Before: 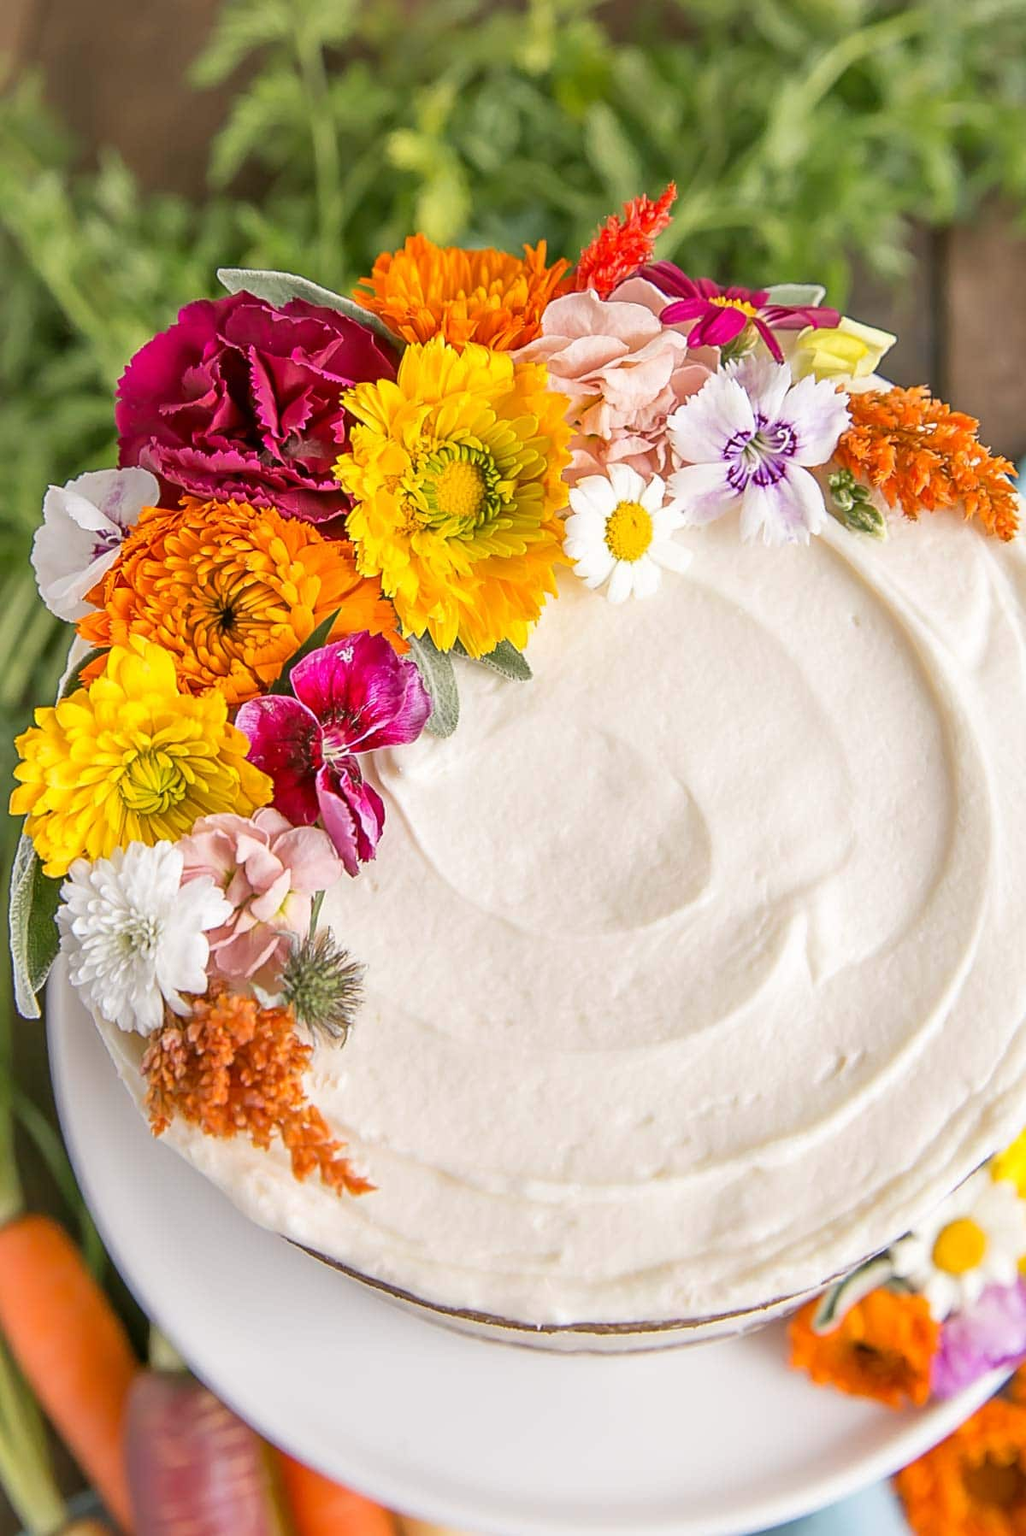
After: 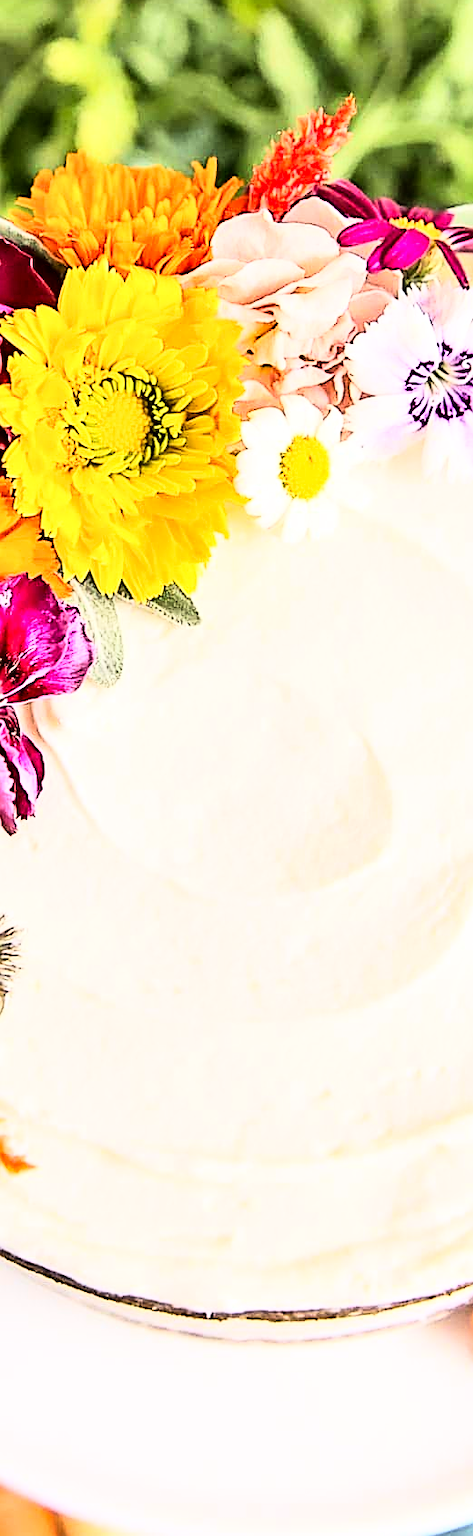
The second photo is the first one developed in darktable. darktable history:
sharpen: on, module defaults
rgb curve: curves: ch0 [(0, 0) (0.21, 0.15) (0.24, 0.21) (0.5, 0.75) (0.75, 0.96) (0.89, 0.99) (1, 1)]; ch1 [(0, 0.02) (0.21, 0.13) (0.25, 0.2) (0.5, 0.67) (0.75, 0.9) (0.89, 0.97) (1, 1)]; ch2 [(0, 0.02) (0.21, 0.13) (0.25, 0.2) (0.5, 0.67) (0.75, 0.9) (0.89, 0.97) (1, 1)], compensate middle gray true
crop: left 33.452%, top 6.025%, right 23.155%
contrast equalizer: y [[0.546, 0.552, 0.554, 0.554, 0.552, 0.546], [0.5 ×6], [0.5 ×6], [0 ×6], [0 ×6]]
